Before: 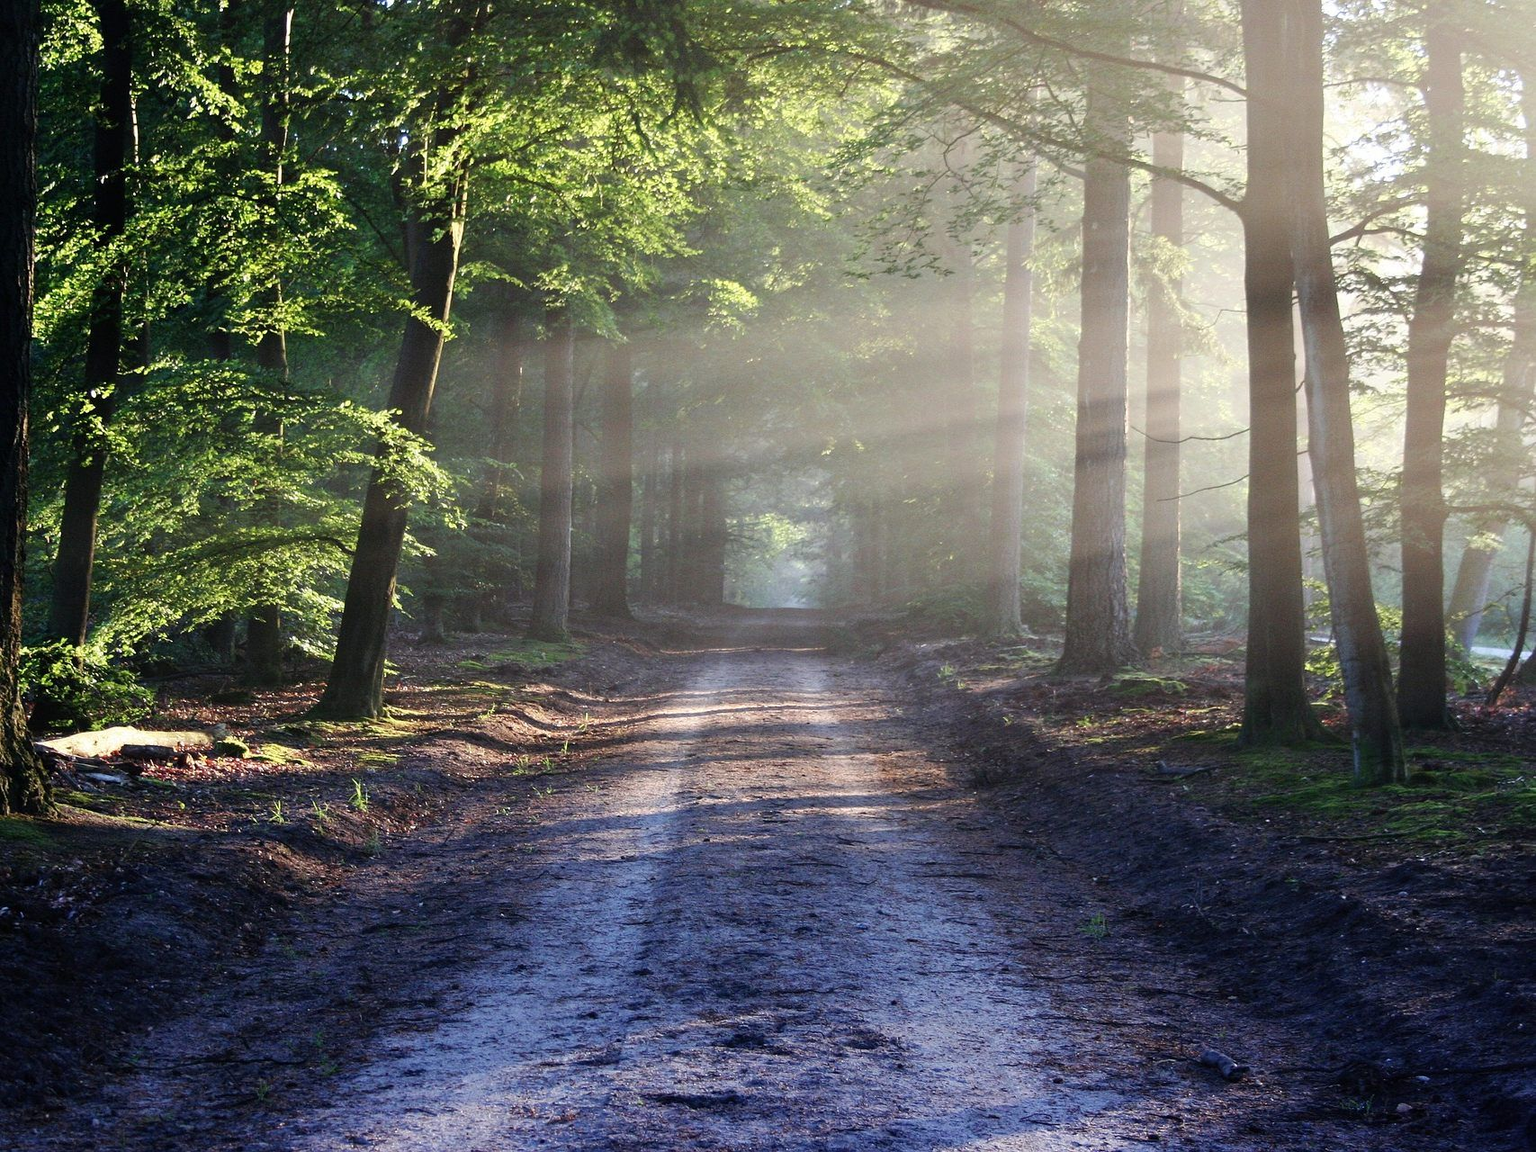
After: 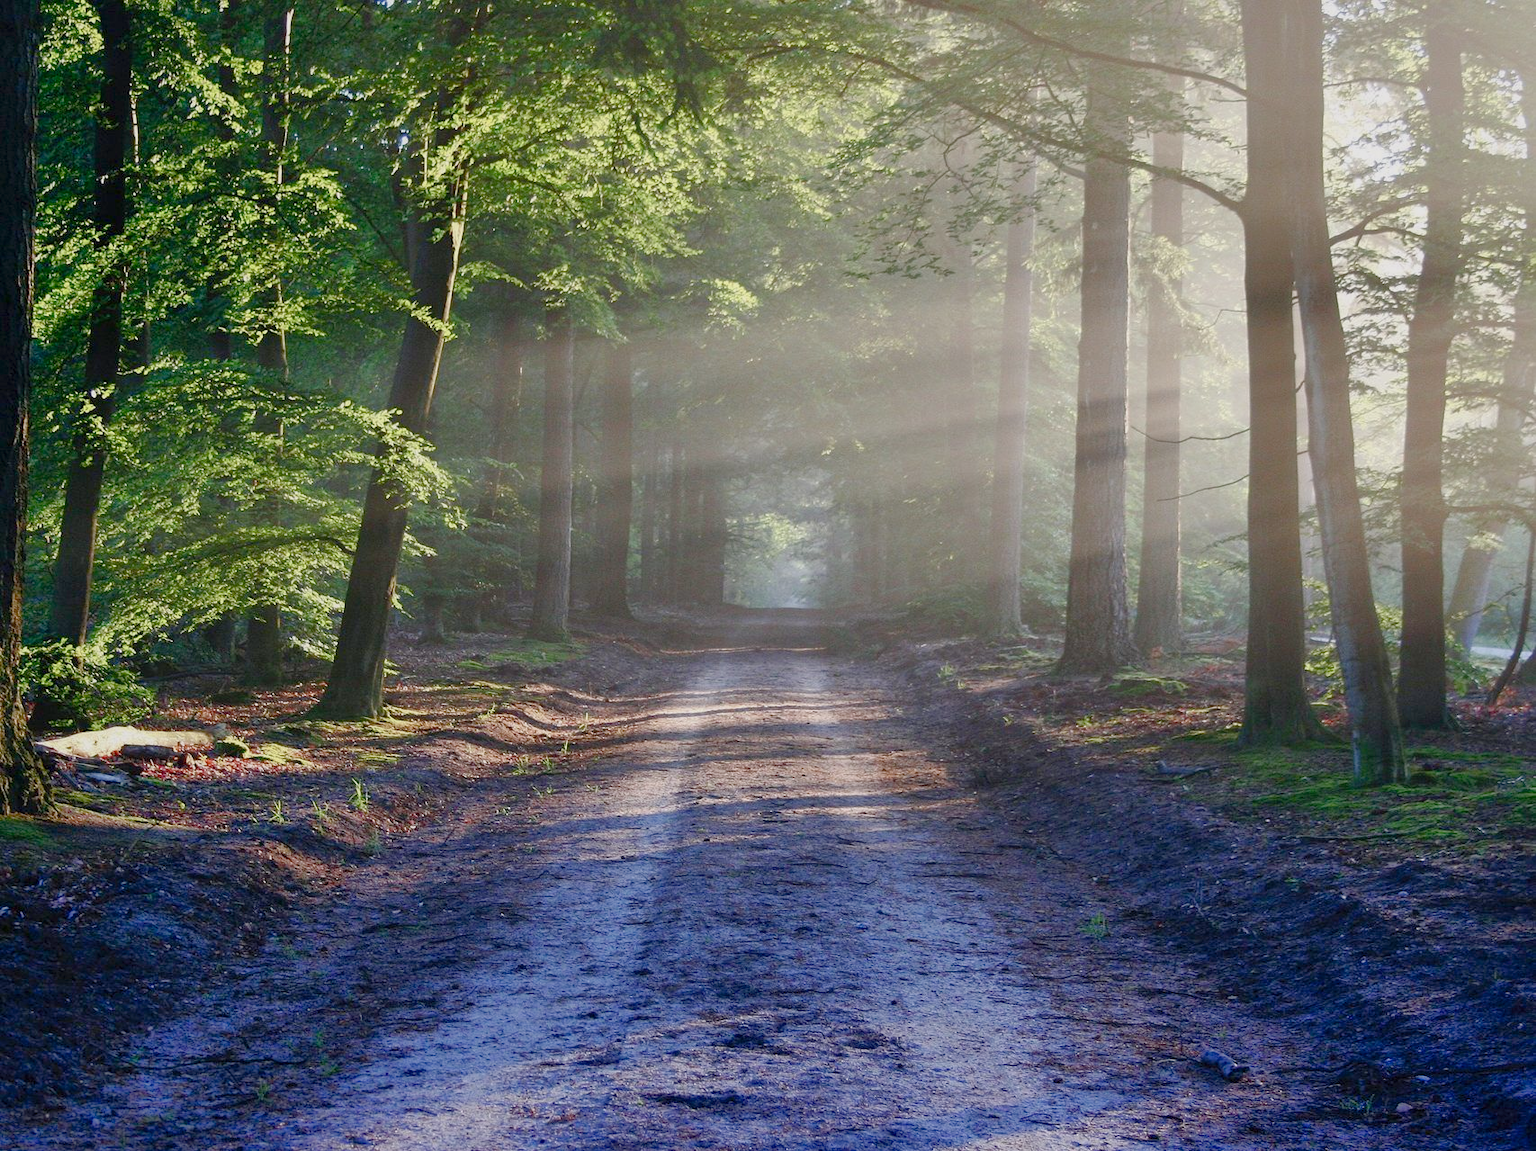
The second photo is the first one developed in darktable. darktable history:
shadows and highlights: on, module defaults
color balance rgb: shadows lift › chroma 1%, shadows lift › hue 113°, highlights gain › chroma 0.2%, highlights gain › hue 333°, perceptual saturation grading › global saturation 20%, perceptual saturation grading › highlights -50%, perceptual saturation grading › shadows 25%, contrast -10%
